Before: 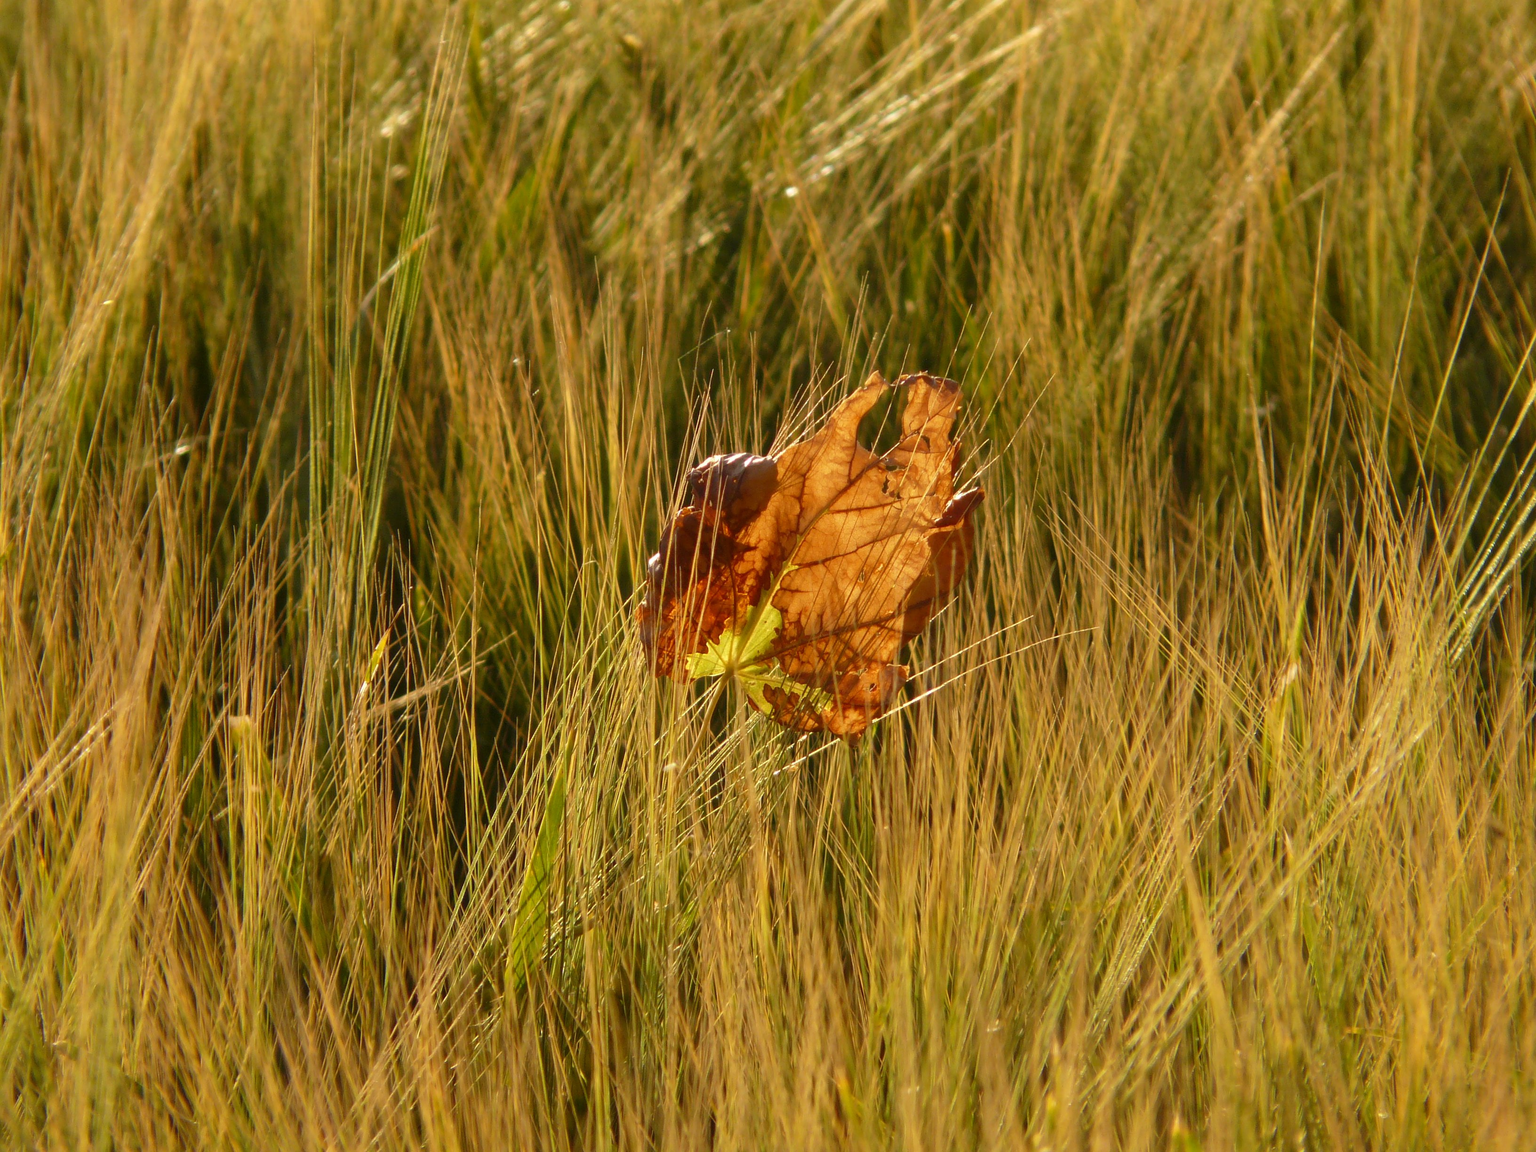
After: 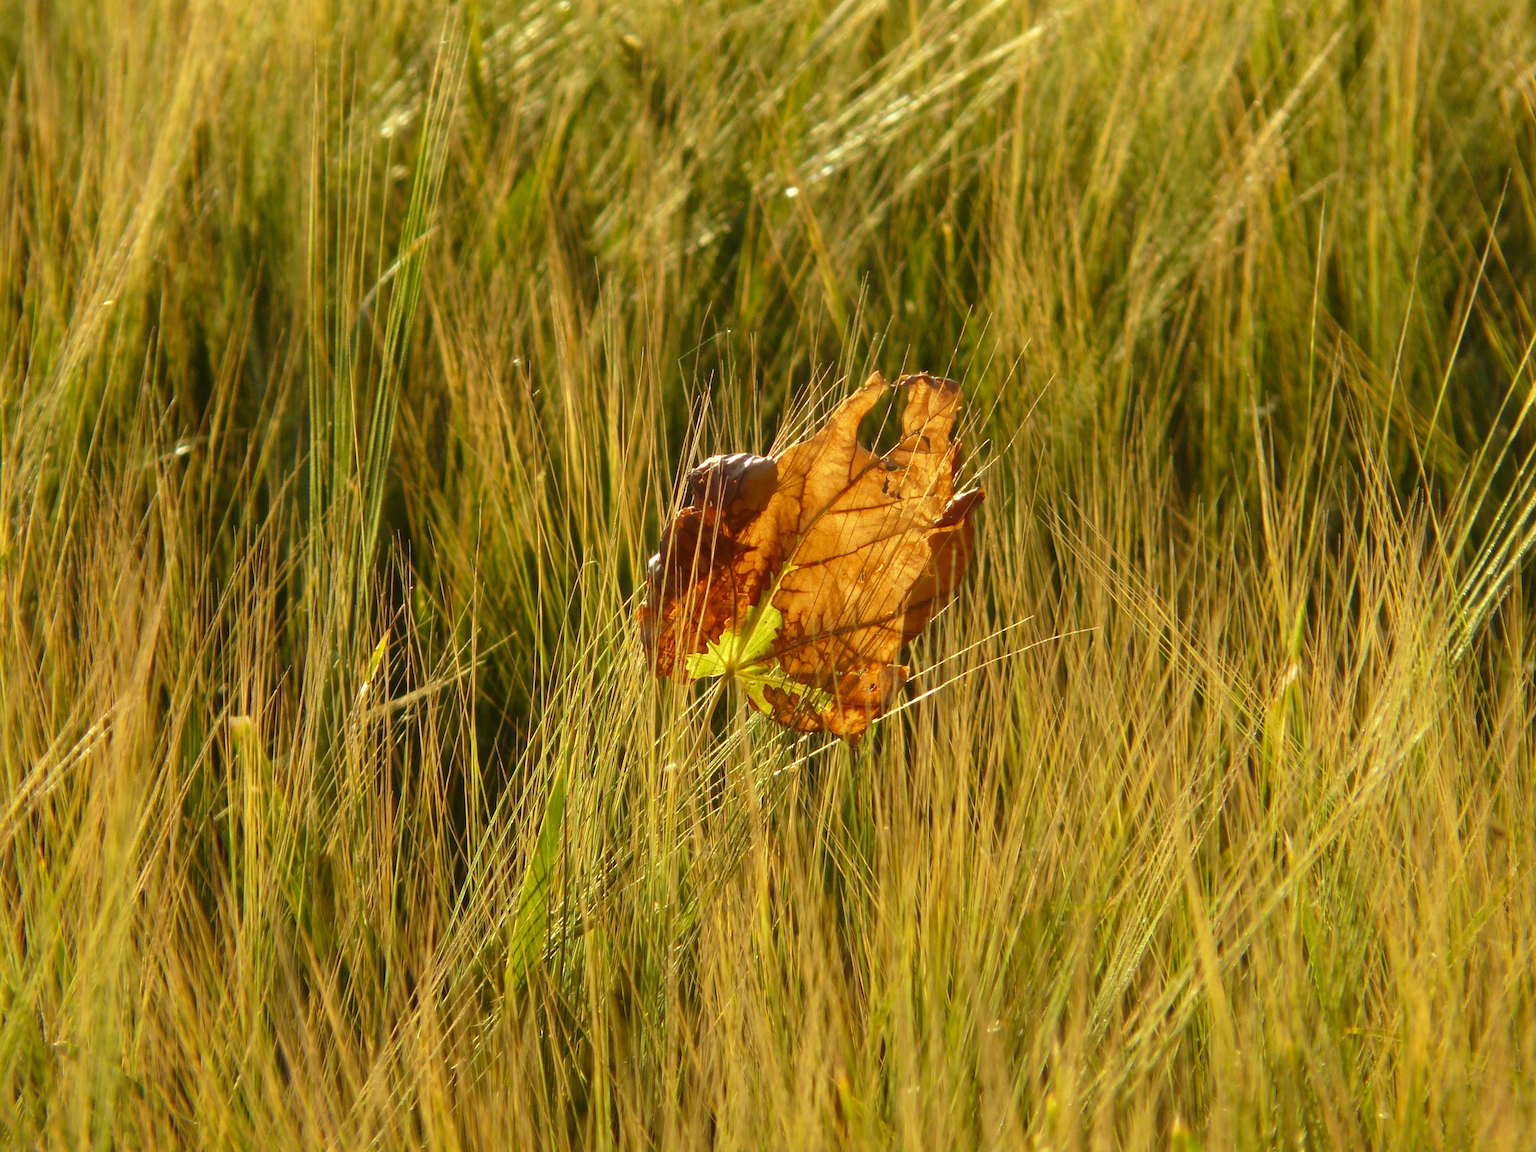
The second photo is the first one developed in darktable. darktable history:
exposure: exposure 0.2 EV, compensate highlight preservation false
color correction: highlights a* -7.99, highlights b* 3.71
